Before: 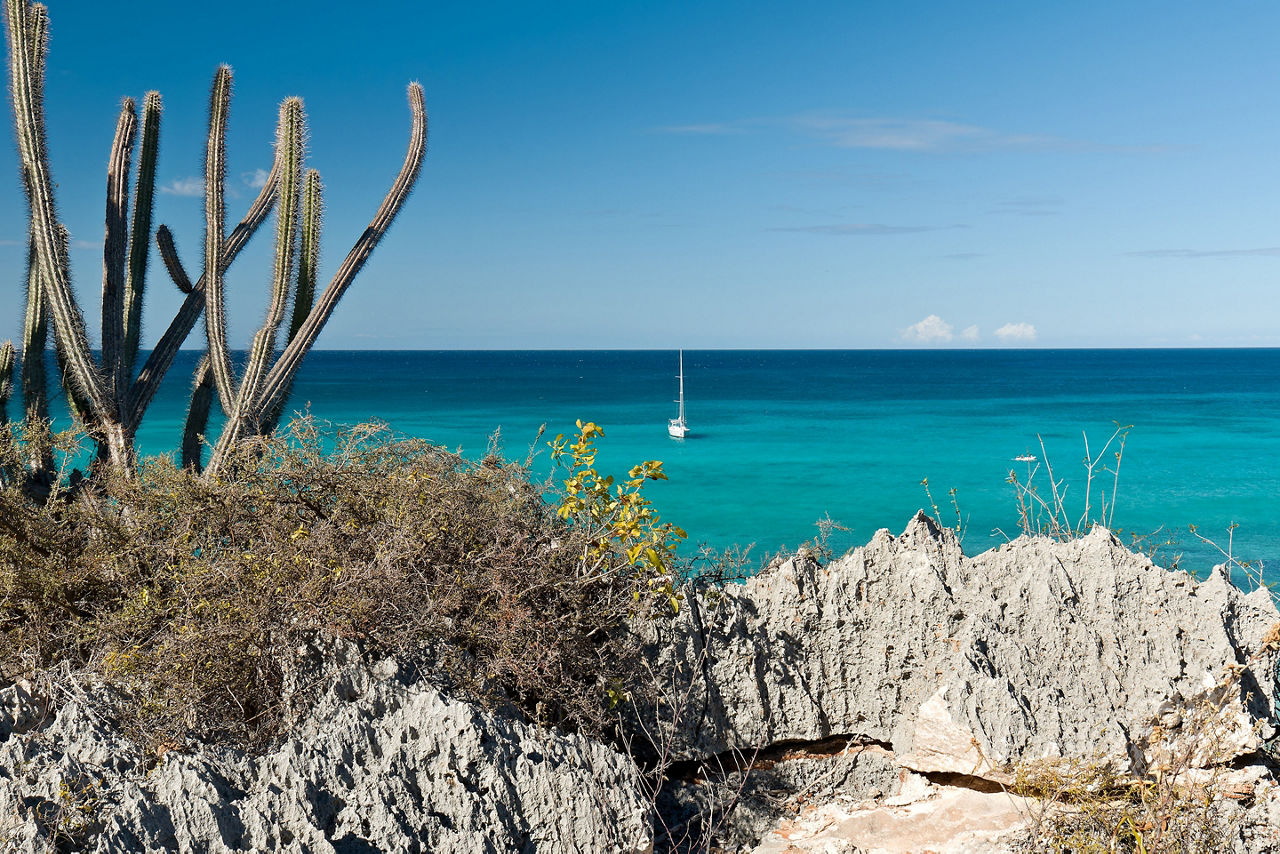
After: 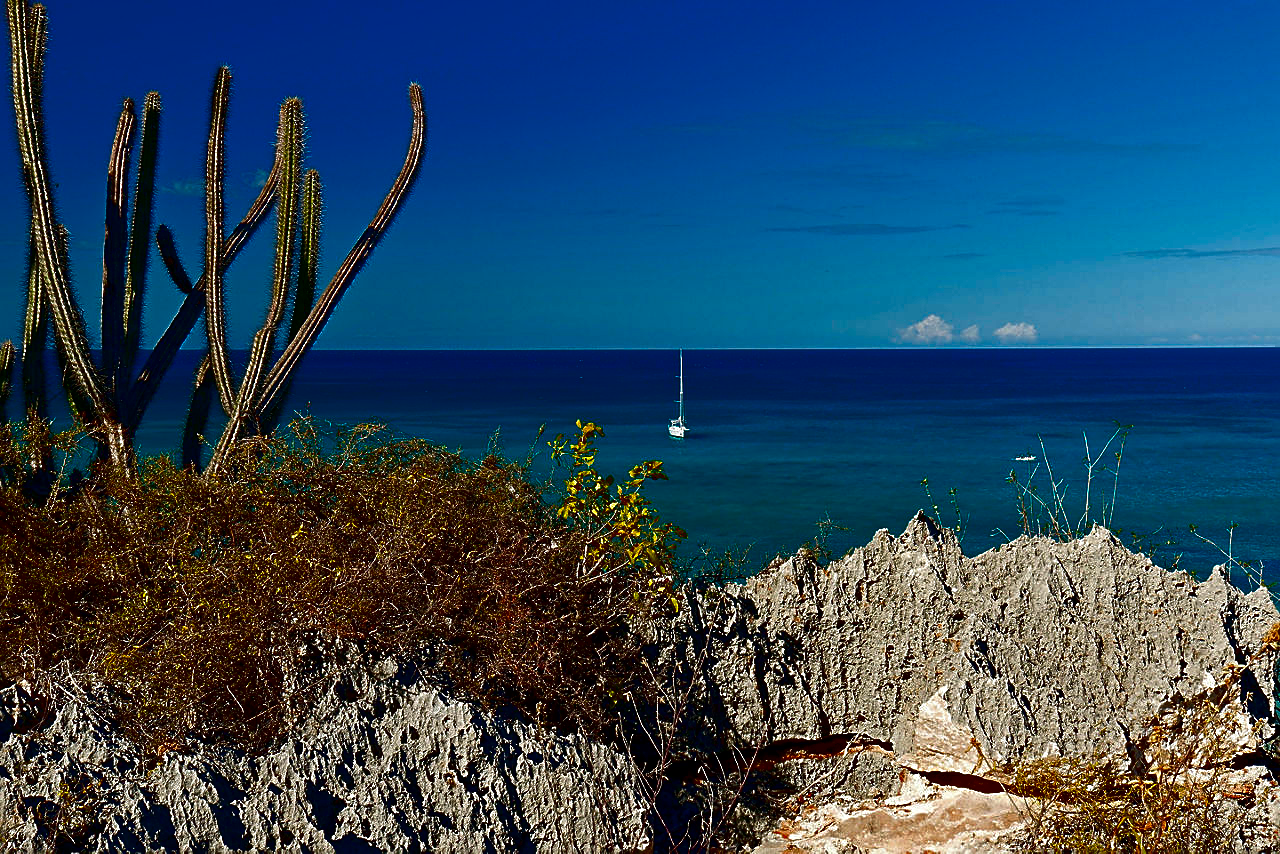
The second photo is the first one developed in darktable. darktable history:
sharpen: on, module defaults
contrast brightness saturation: brightness -0.982, saturation 0.989
